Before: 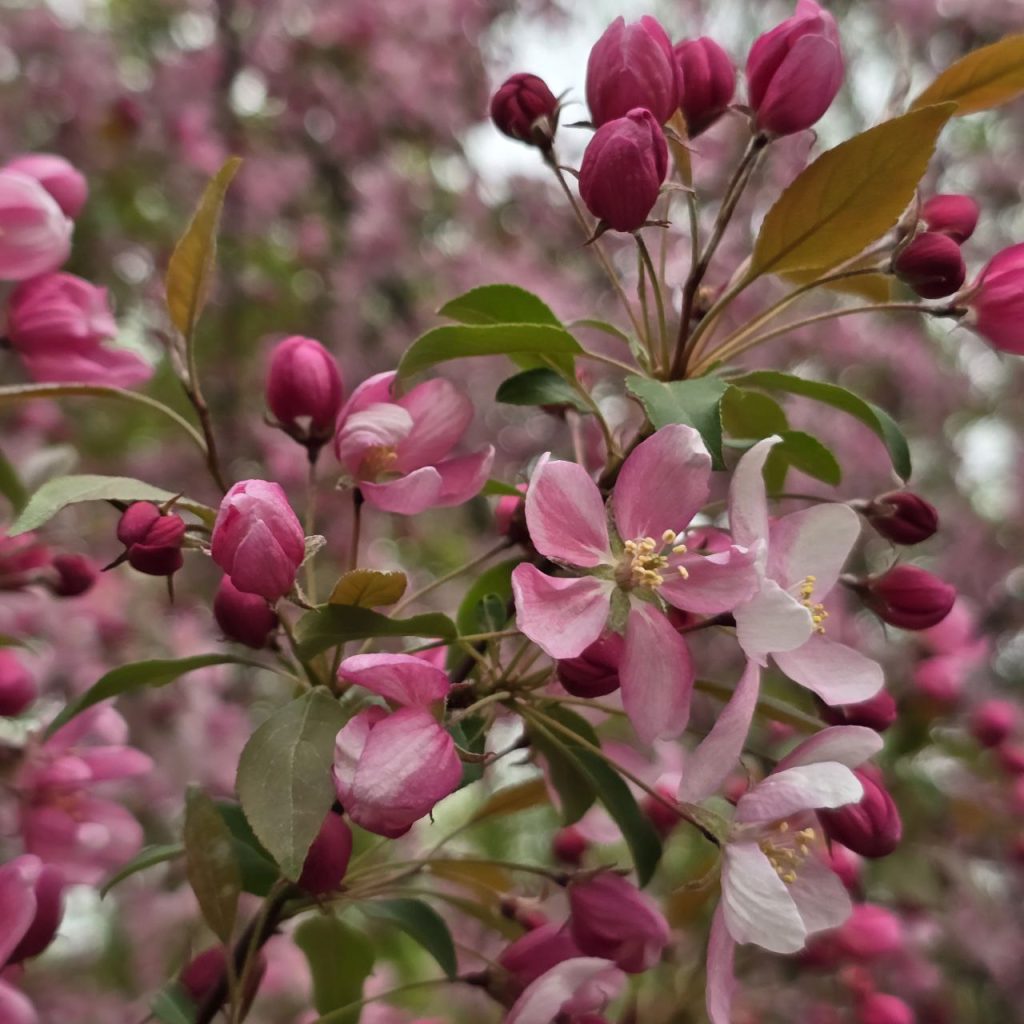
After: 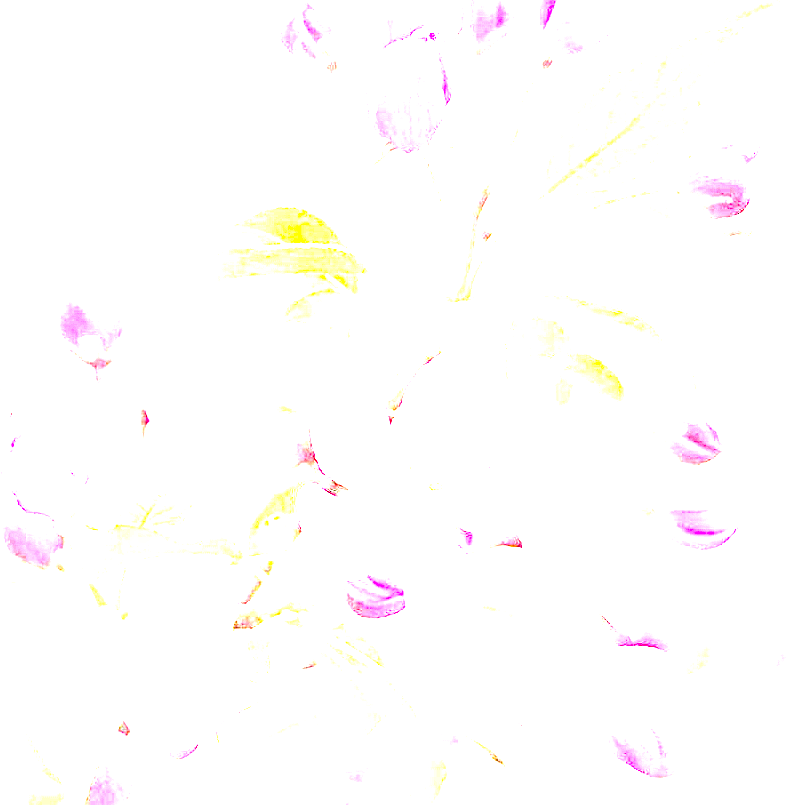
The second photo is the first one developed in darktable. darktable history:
crop and rotate: left 20.986%, top 7.729%, right 0.331%, bottom 13.576%
exposure: exposure 7.921 EV, compensate exposure bias true, compensate highlight preservation false
sharpen: on, module defaults
